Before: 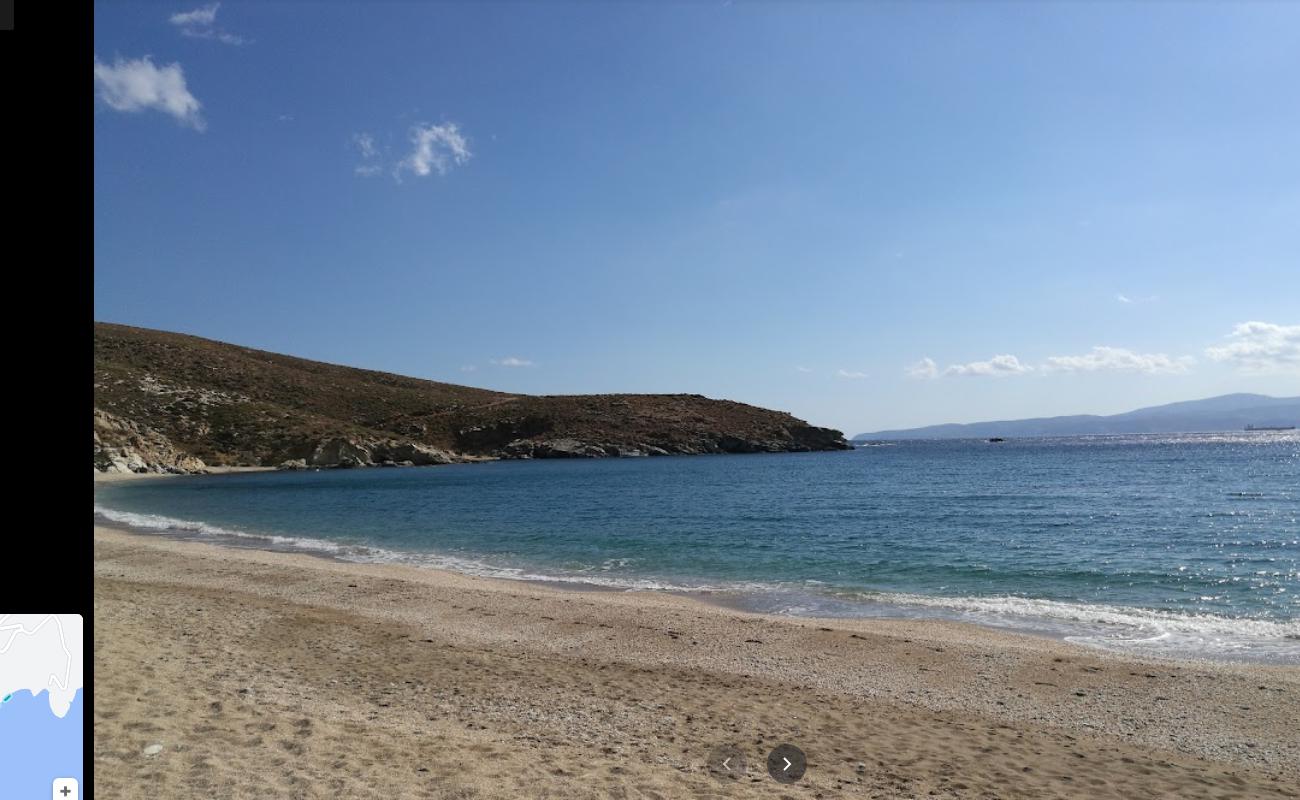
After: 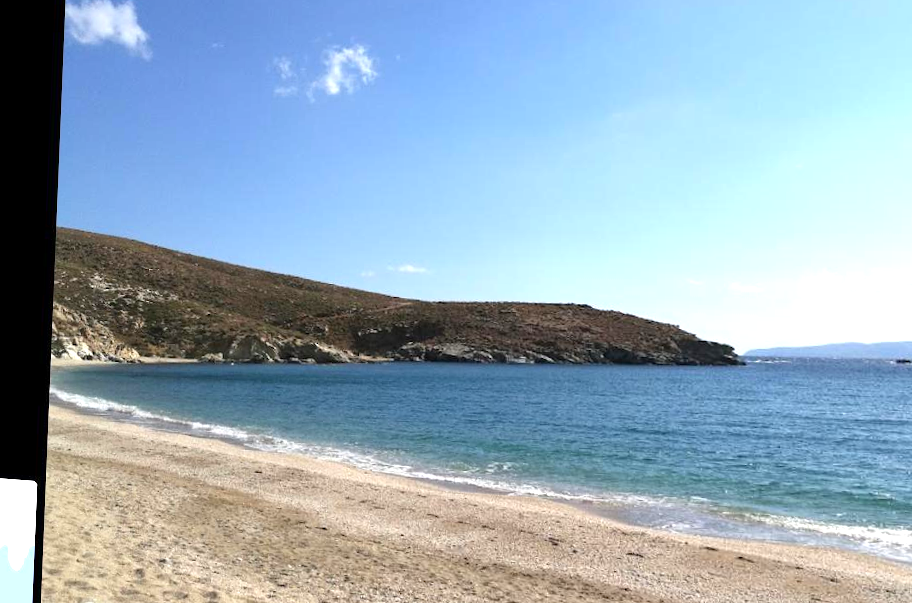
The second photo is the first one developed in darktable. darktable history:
crop: top 5.803%, right 27.864%, bottom 5.804%
rotate and perspective: rotation 1.69°, lens shift (vertical) -0.023, lens shift (horizontal) -0.291, crop left 0.025, crop right 0.988, crop top 0.092, crop bottom 0.842
exposure: exposure 1.089 EV, compensate highlight preservation false
